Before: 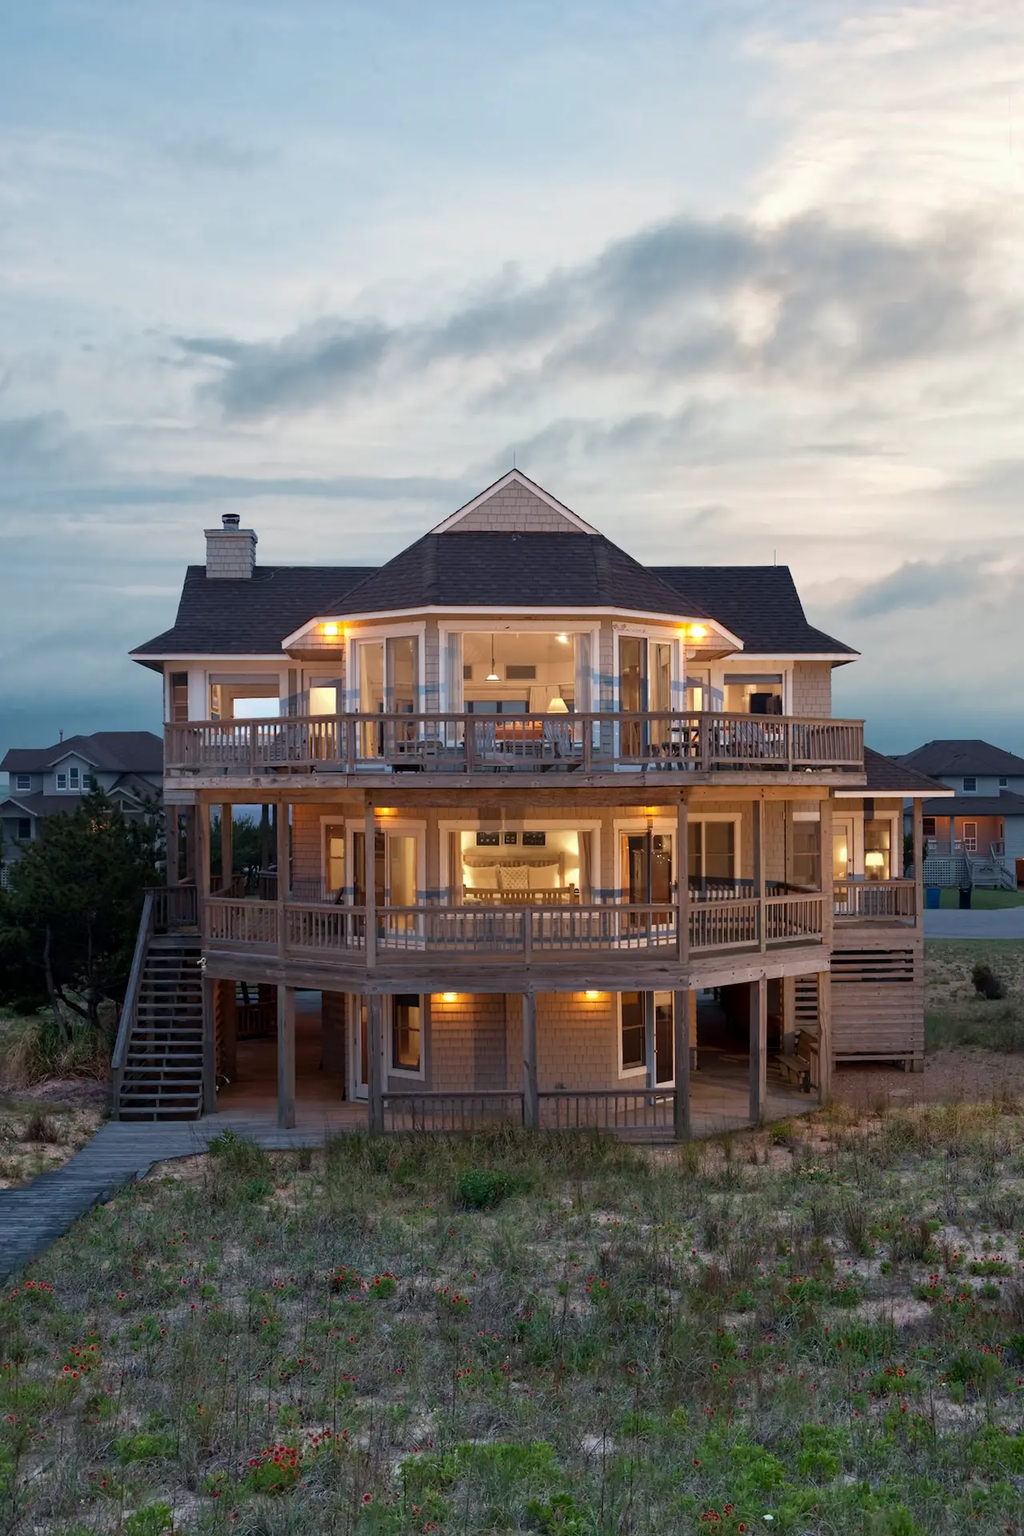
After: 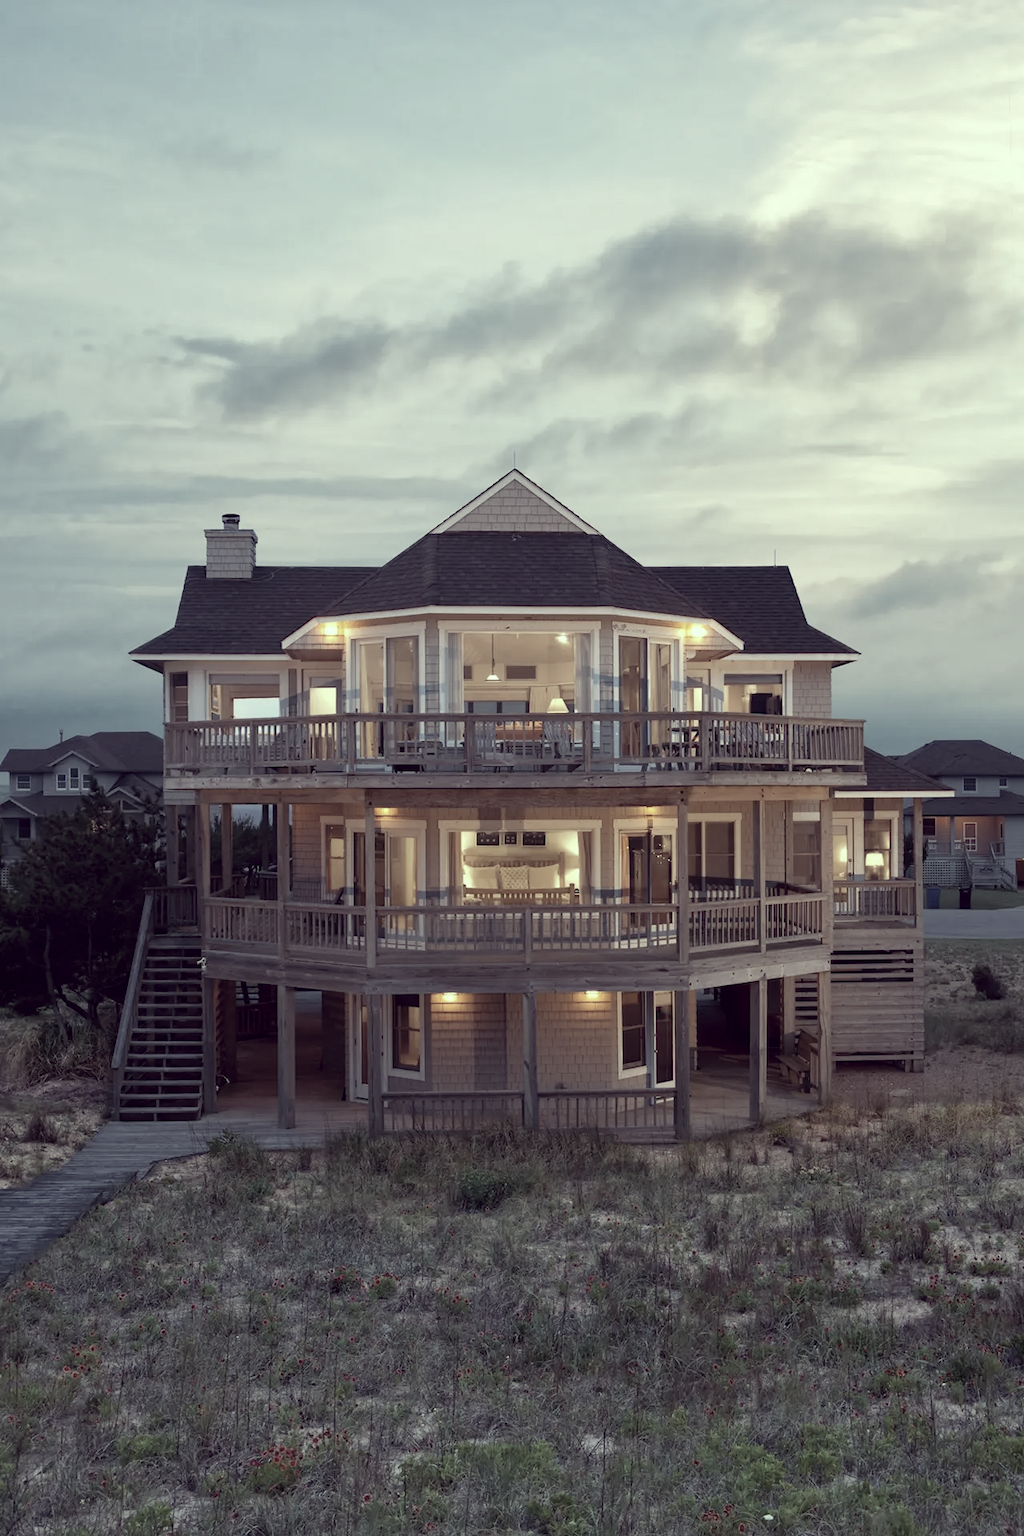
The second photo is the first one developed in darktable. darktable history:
color correction: highlights a* -20.81, highlights b* 20.94, shadows a* 19.62, shadows b* -20.77, saturation 0.402
base curve: preserve colors none
